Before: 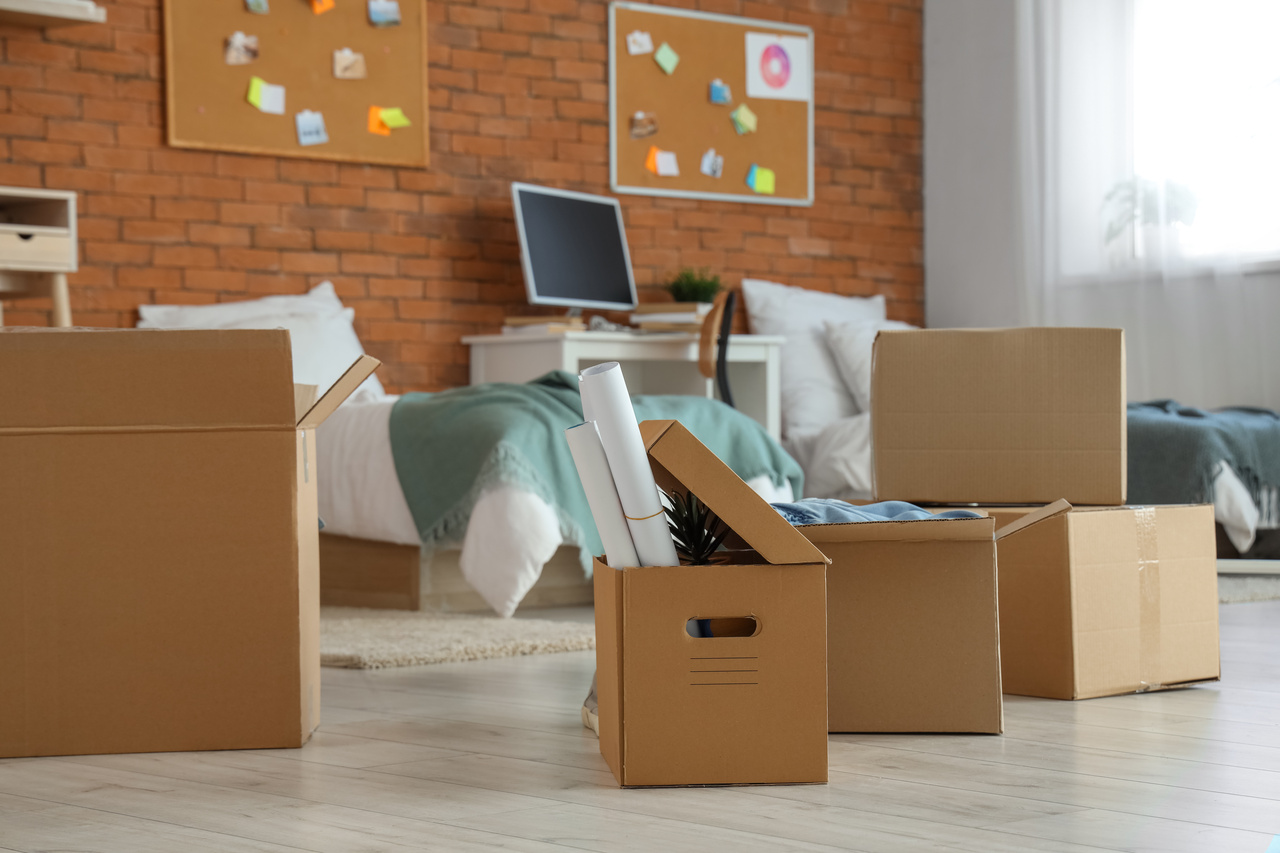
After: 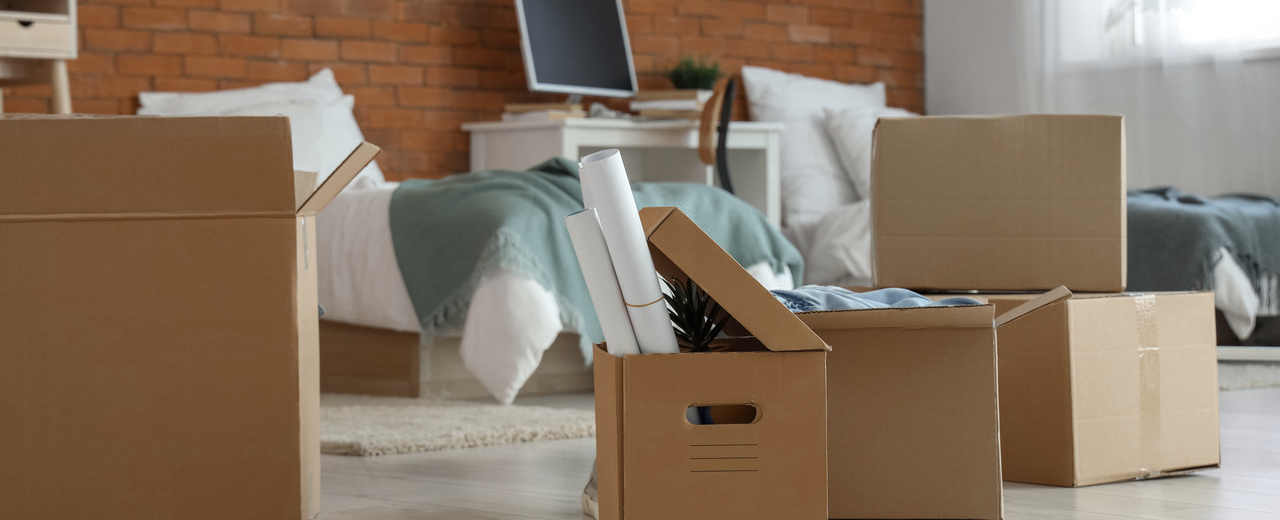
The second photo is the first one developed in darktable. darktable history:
crop and rotate: top 25.057%, bottom 13.936%
color zones: curves: ch0 [(0, 0.5) (0.125, 0.4) (0.25, 0.5) (0.375, 0.4) (0.5, 0.4) (0.625, 0.6) (0.75, 0.6) (0.875, 0.5)]; ch1 [(0, 0.35) (0.125, 0.45) (0.25, 0.35) (0.375, 0.35) (0.5, 0.35) (0.625, 0.35) (0.75, 0.45) (0.875, 0.35)]; ch2 [(0, 0.6) (0.125, 0.5) (0.25, 0.5) (0.375, 0.6) (0.5, 0.6) (0.625, 0.5) (0.75, 0.5) (0.875, 0.5)]
